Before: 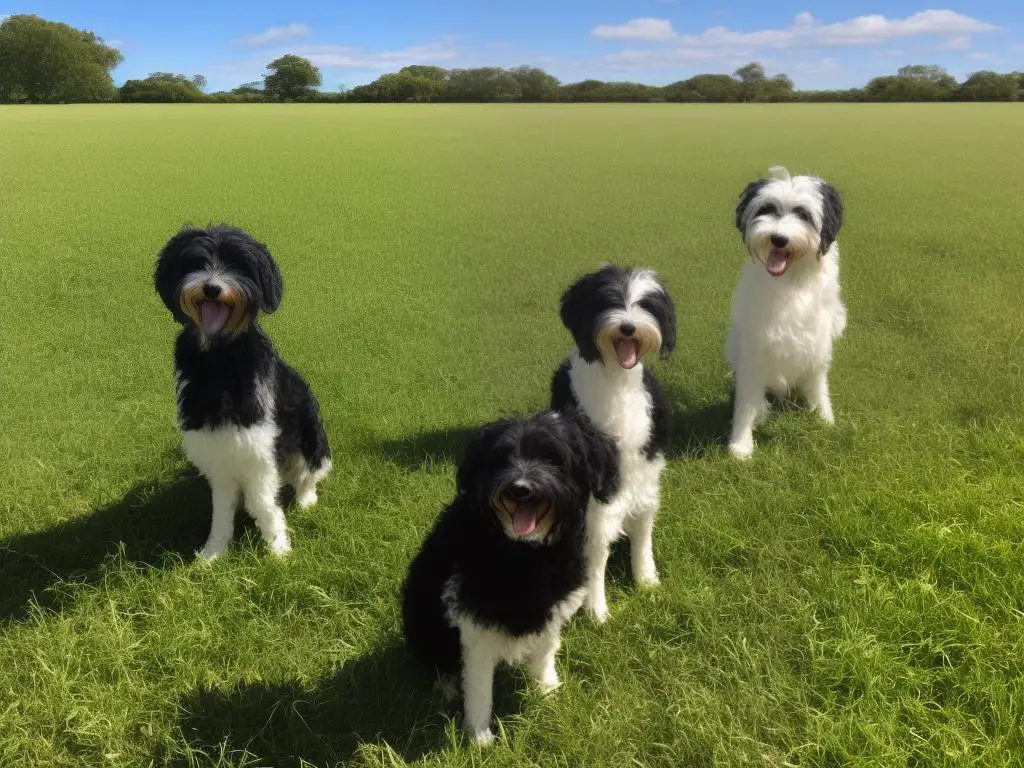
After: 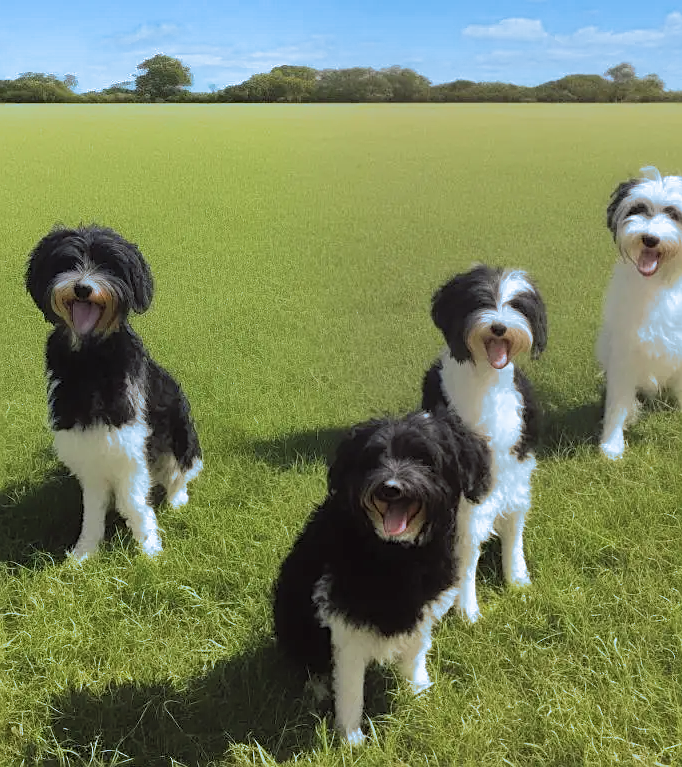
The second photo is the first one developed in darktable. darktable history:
crop and rotate: left 12.673%, right 20.66%
split-toning: shadows › hue 351.18°, shadows › saturation 0.86, highlights › hue 218.82°, highlights › saturation 0.73, balance -19.167
contrast brightness saturation: brightness 0.13
sharpen: on, module defaults
